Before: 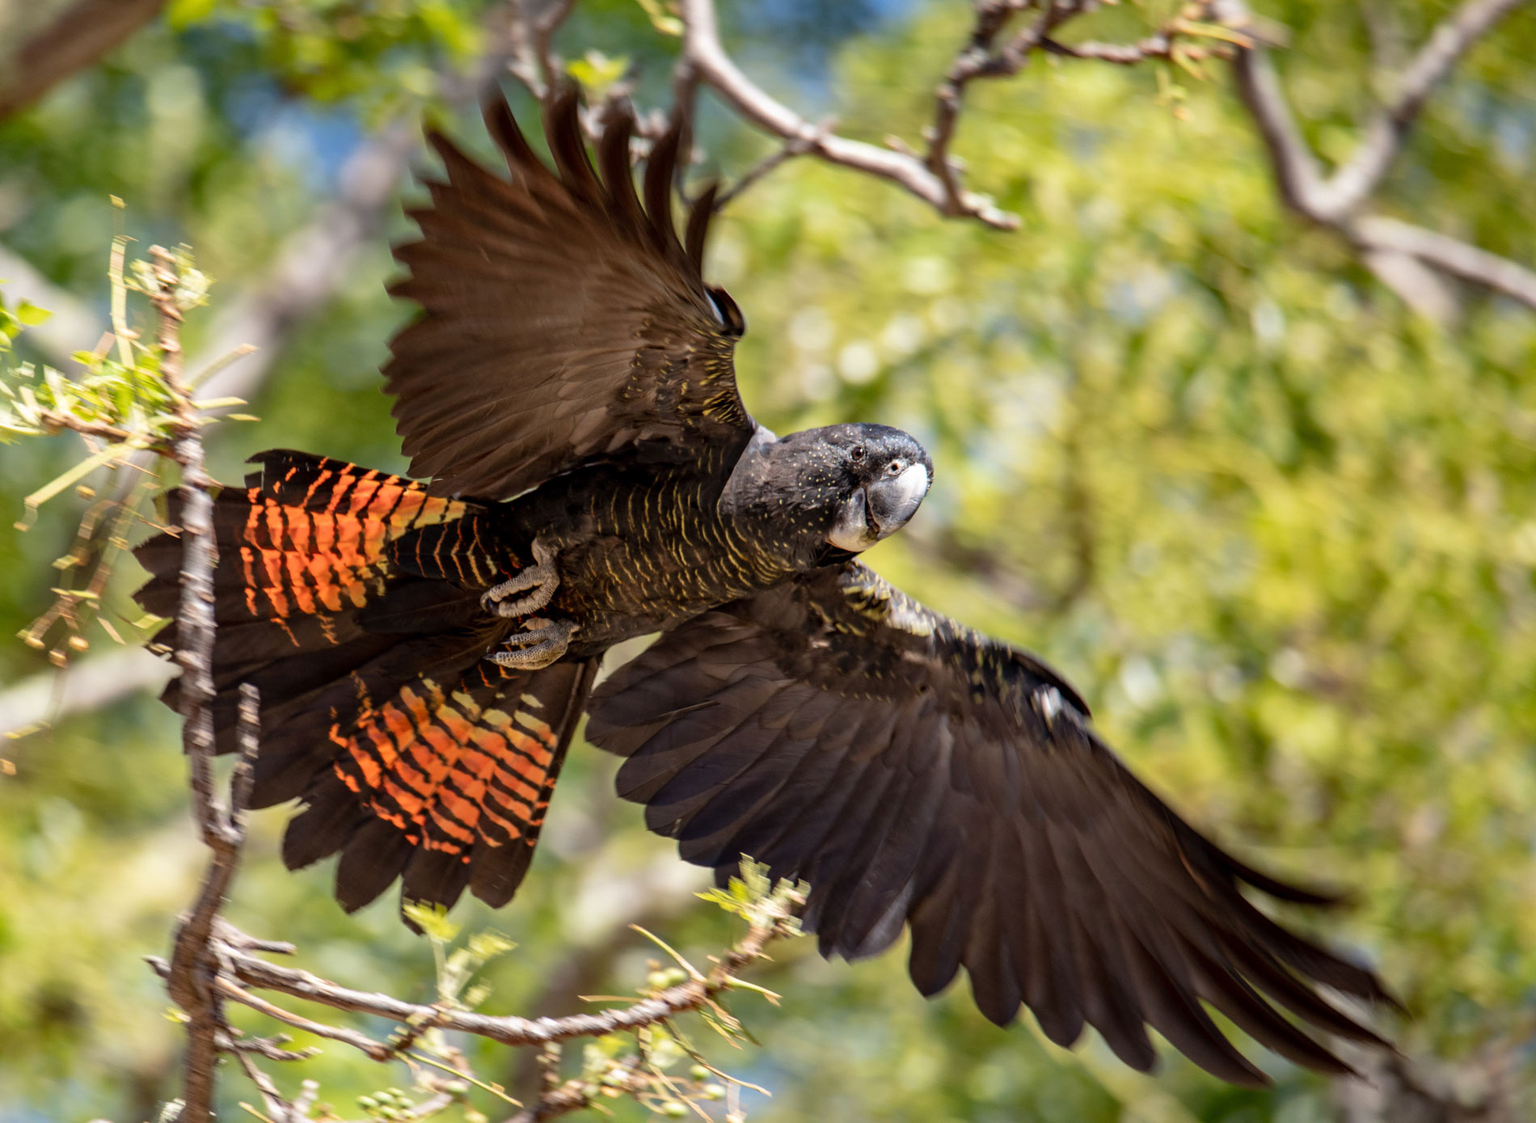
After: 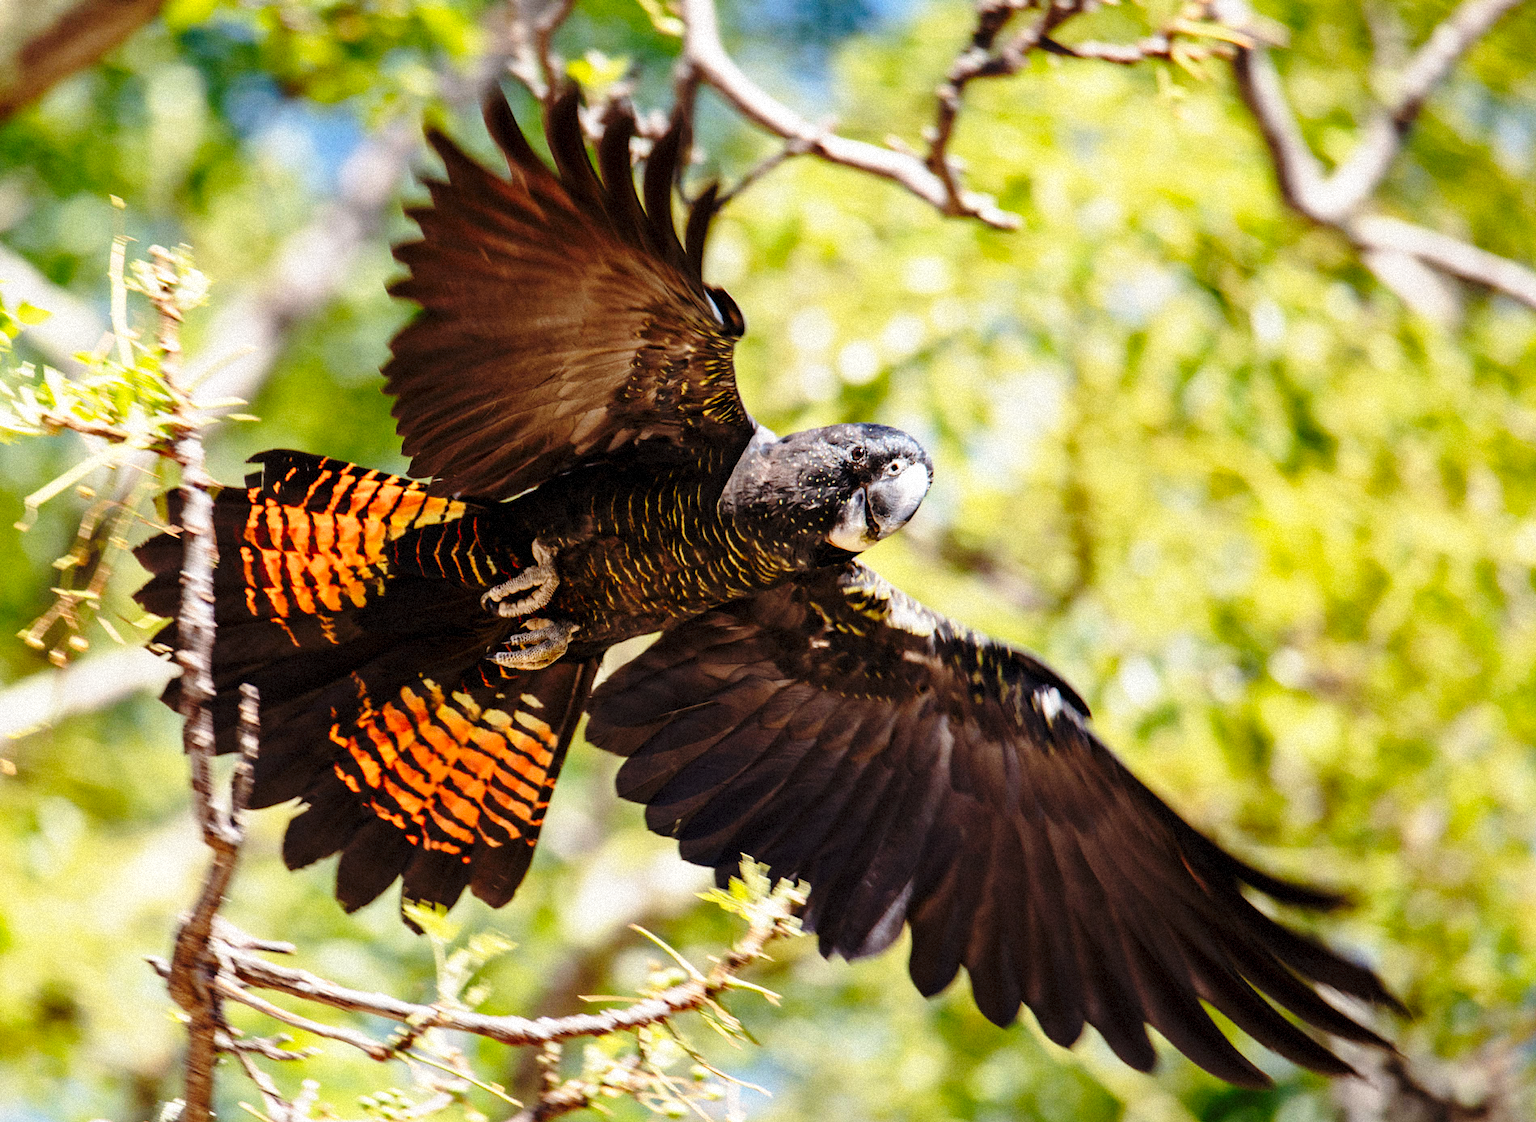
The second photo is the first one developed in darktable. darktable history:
base curve: curves: ch0 [(0, 0) (0.04, 0.03) (0.133, 0.232) (0.448, 0.748) (0.843, 0.968) (1, 1)], preserve colors none
grain: mid-tones bias 0%
